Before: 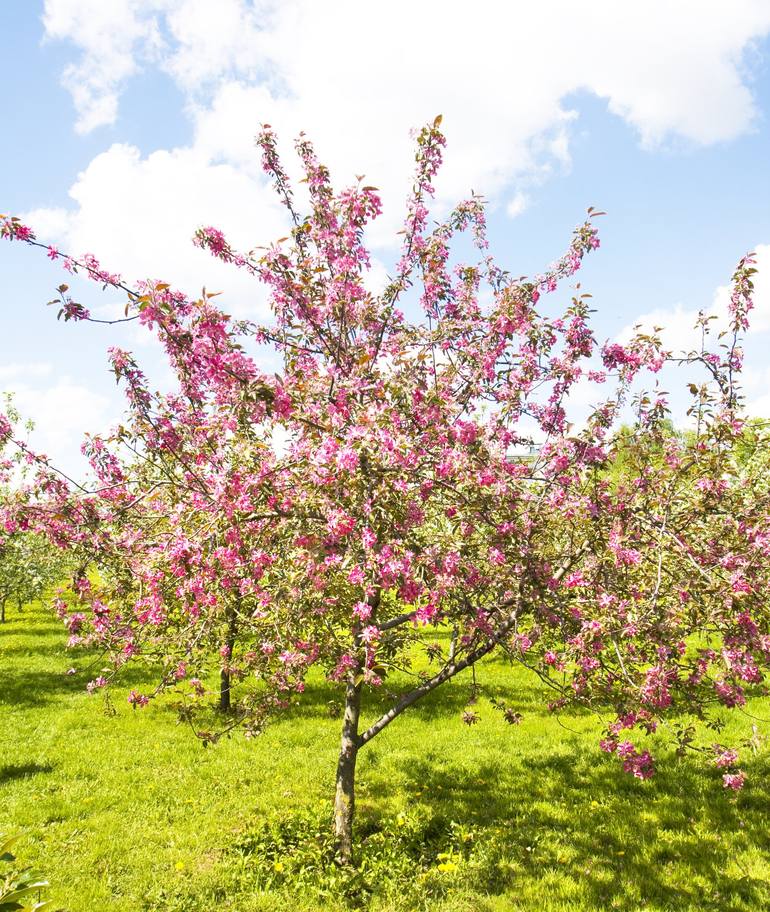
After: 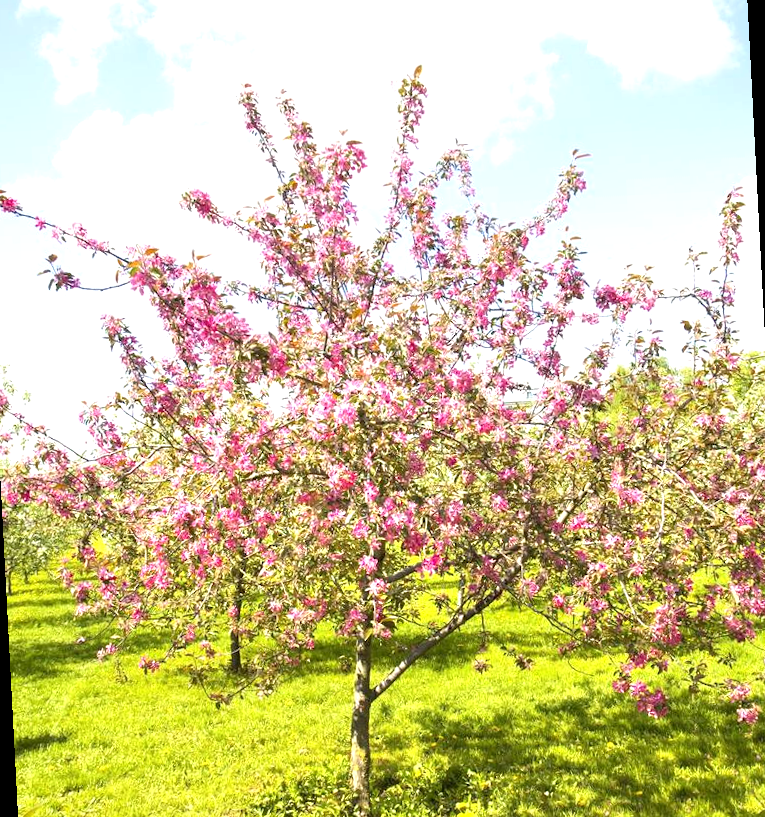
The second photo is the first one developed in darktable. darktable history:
exposure: exposure 0.485 EV, compensate highlight preservation false
rotate and perspective: rotation -3°, crop left 0.031, crop right 0.968, crop top 0.07, crop bottom 0.93
